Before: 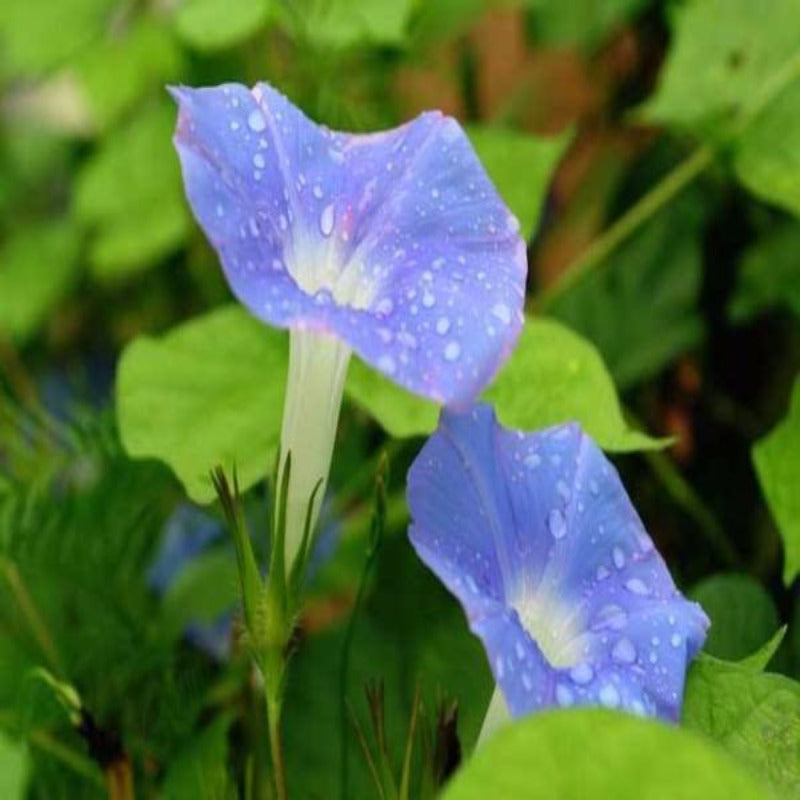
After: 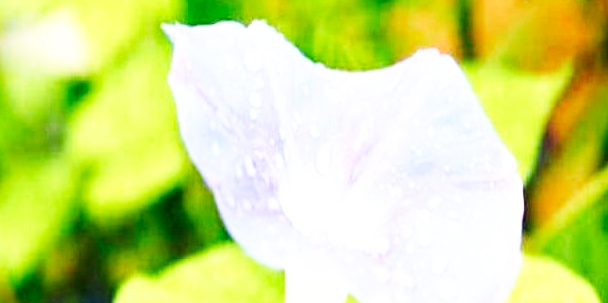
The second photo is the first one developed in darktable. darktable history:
exposure: black level correction 0, exposure 1.001 EV, compensate highlight preservation false
crop: left 0.52%, top 7.632%, right 23.41%, bottom 54.433%
base curve: curves: ch0 [(0, 0) (0.007, 0.004) (0.027, 0.03) (0.046, 0.07) (0.207, 0.54) (0.442, 0.872) (0.673, 0.972) (1, 1)], preserve colors none
